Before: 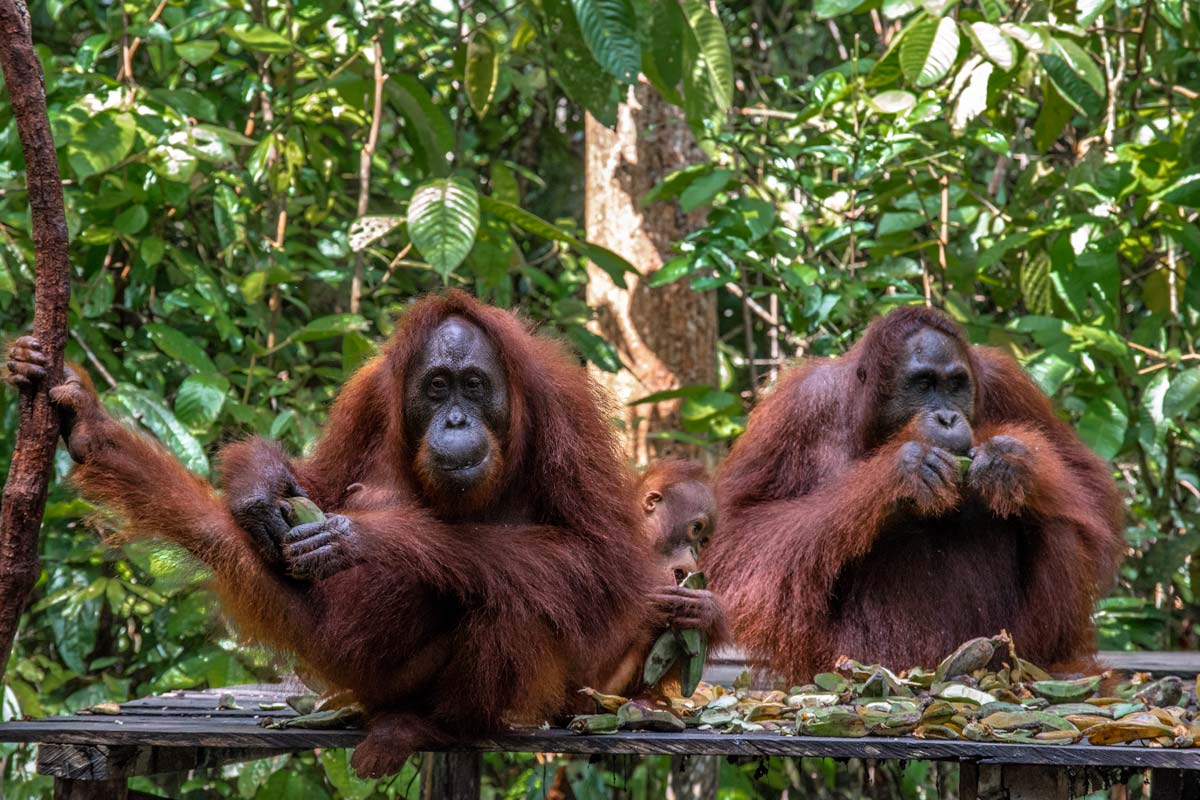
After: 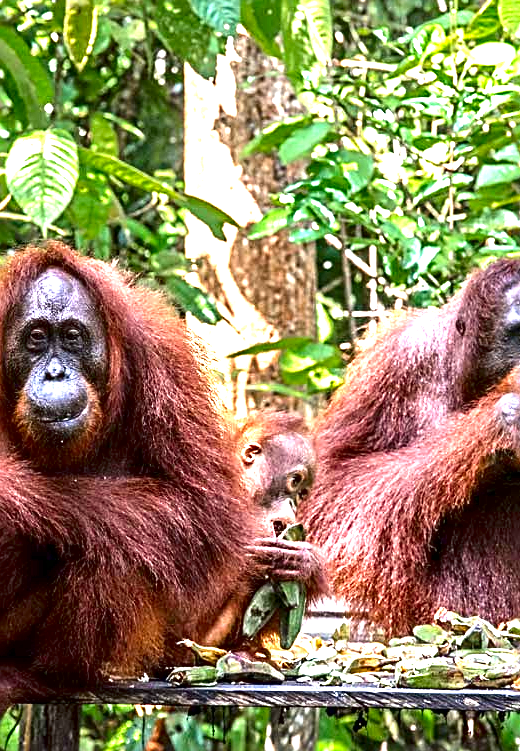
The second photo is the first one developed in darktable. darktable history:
sharpen: radius 2.676, amount 0.669
exposure: black level correction 0.001, exposure 2 EV, compensate highlight preservation false
crop: left 33.452%, top 6.025%, right 23.155%
contrast brightness saturation: contrast 0.07, brightness -0.13, saturation 0.06
